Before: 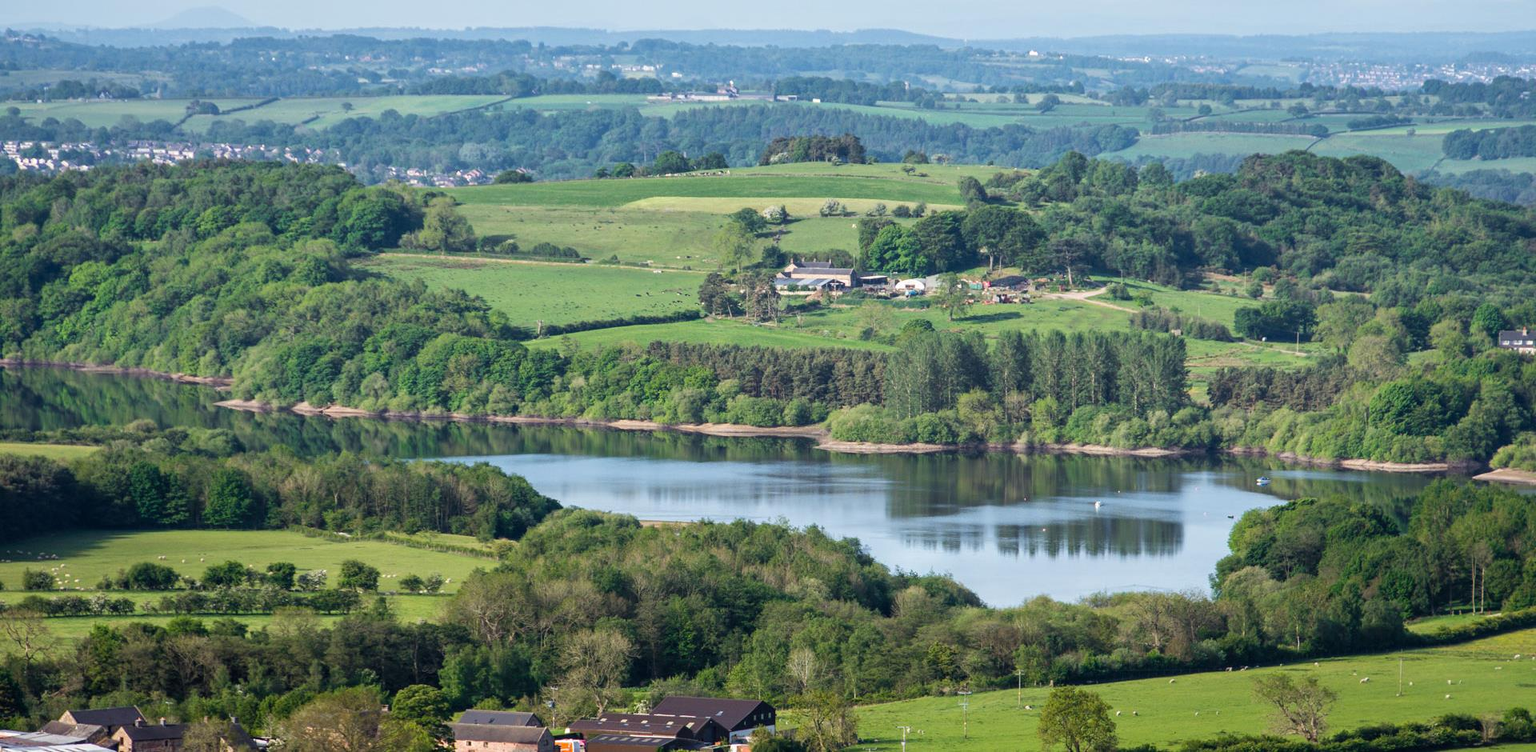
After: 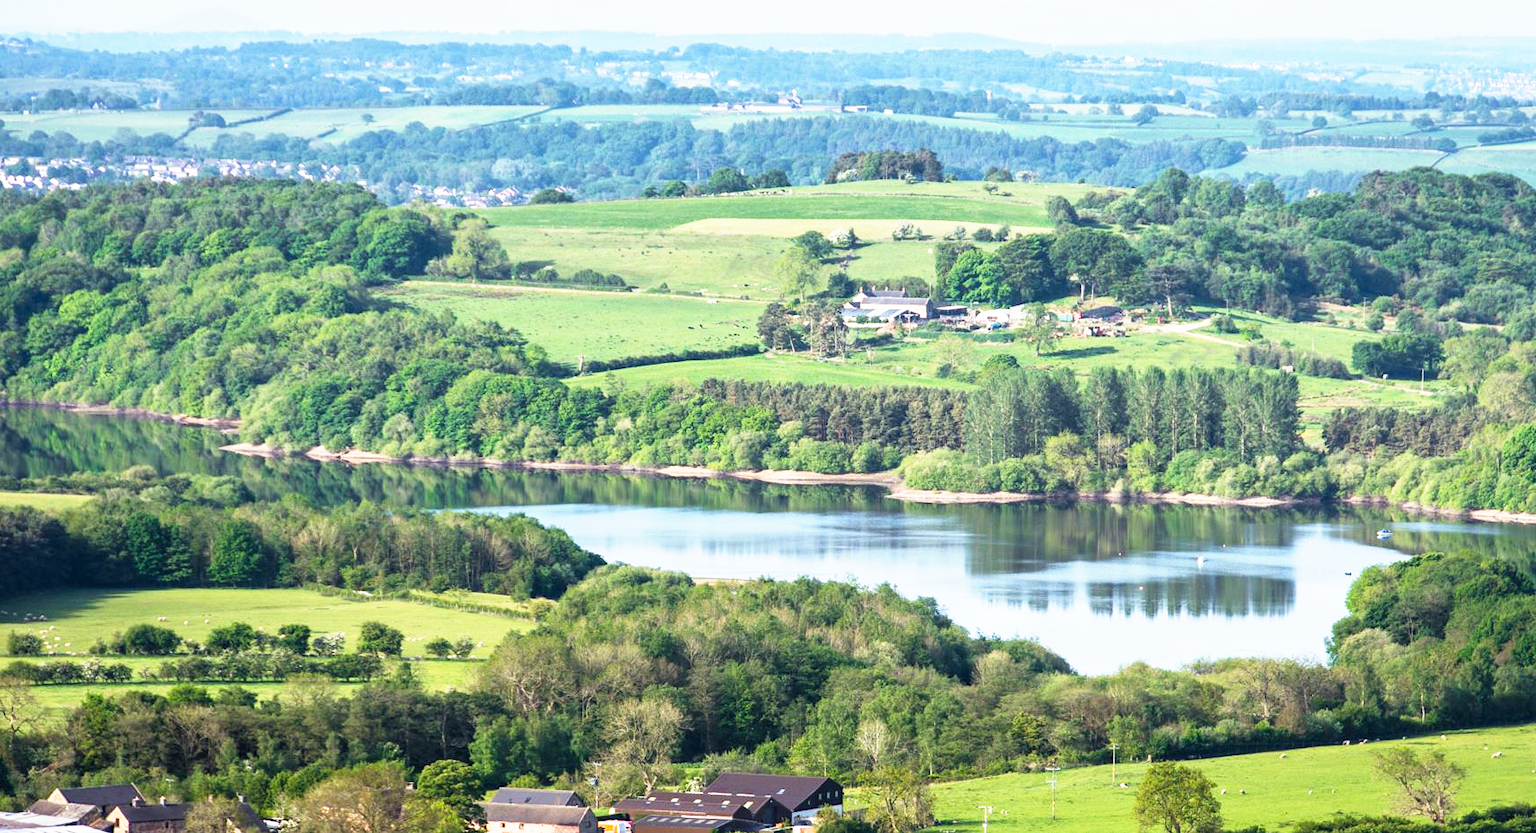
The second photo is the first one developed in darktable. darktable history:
base curve: curves: ch0 [(0, 0) (0.495, 0.917) (1, 1)], preserve colors none
crop and rotate: left 1.088%, right 8.807%
